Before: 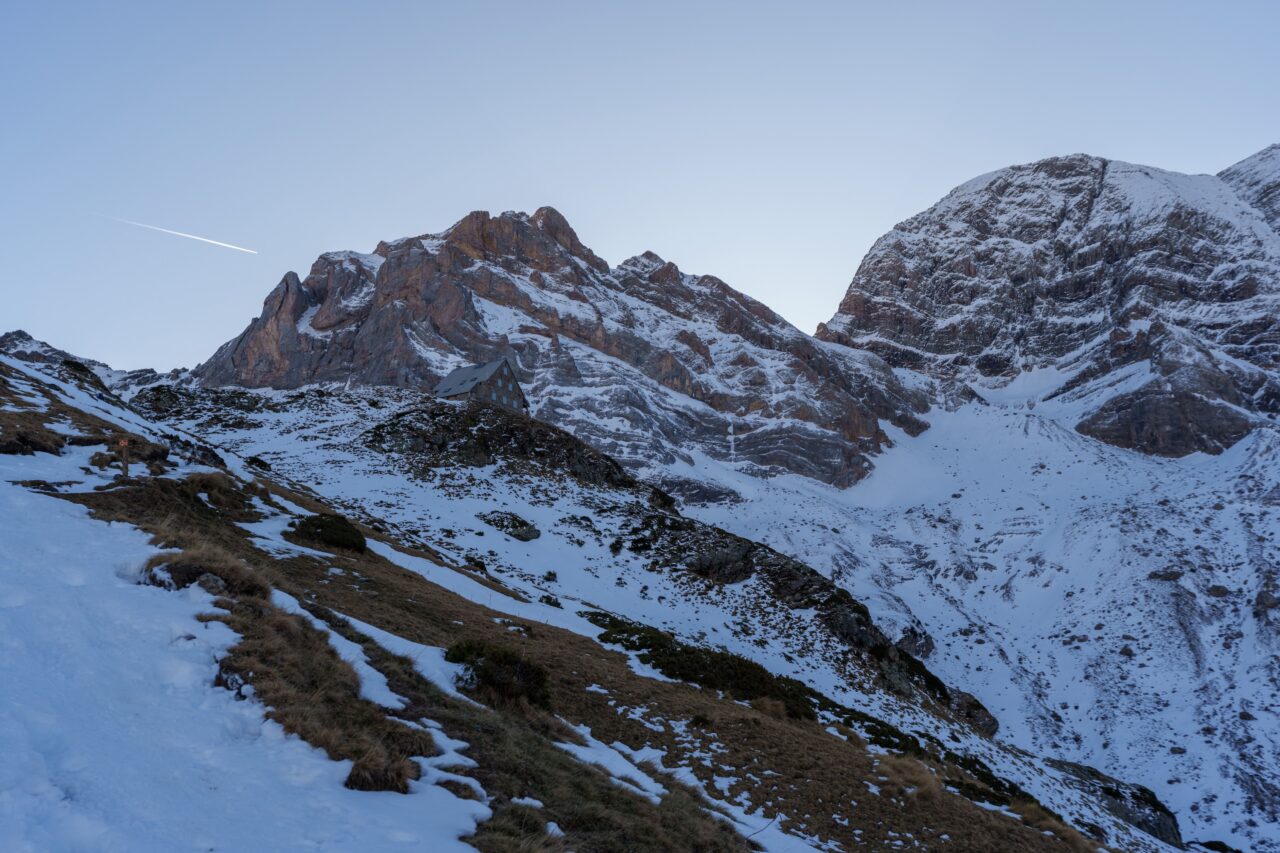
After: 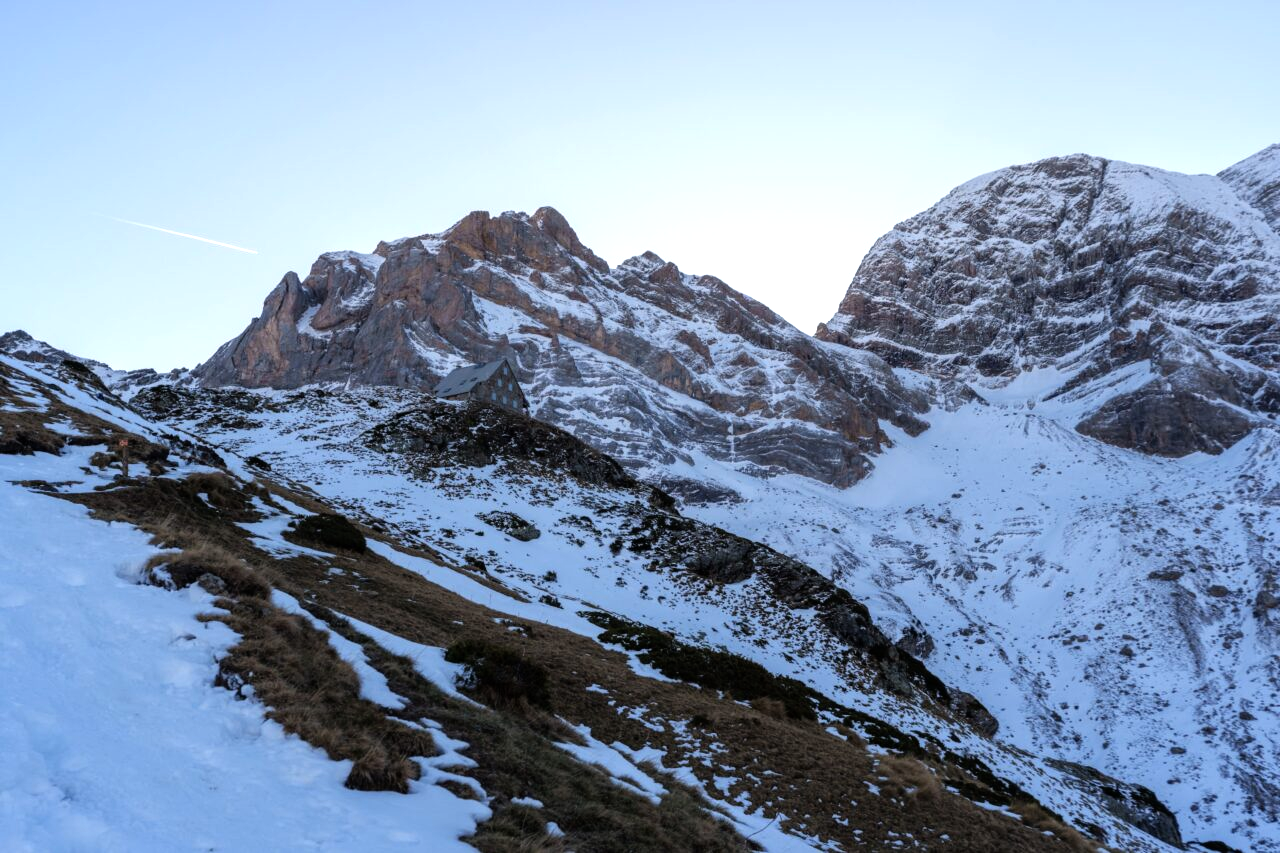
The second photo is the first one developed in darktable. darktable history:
tone equalizer: -8 EV -0.728 EV, -7 EV -0.736 EV, -6 EV -0.602 EV, -5 EV -0.423 EV, -3 EV 0.365 EV, -2 EV 0.6 EV, -1 EV 0.683 EV, +0 EV 0.732 EV
